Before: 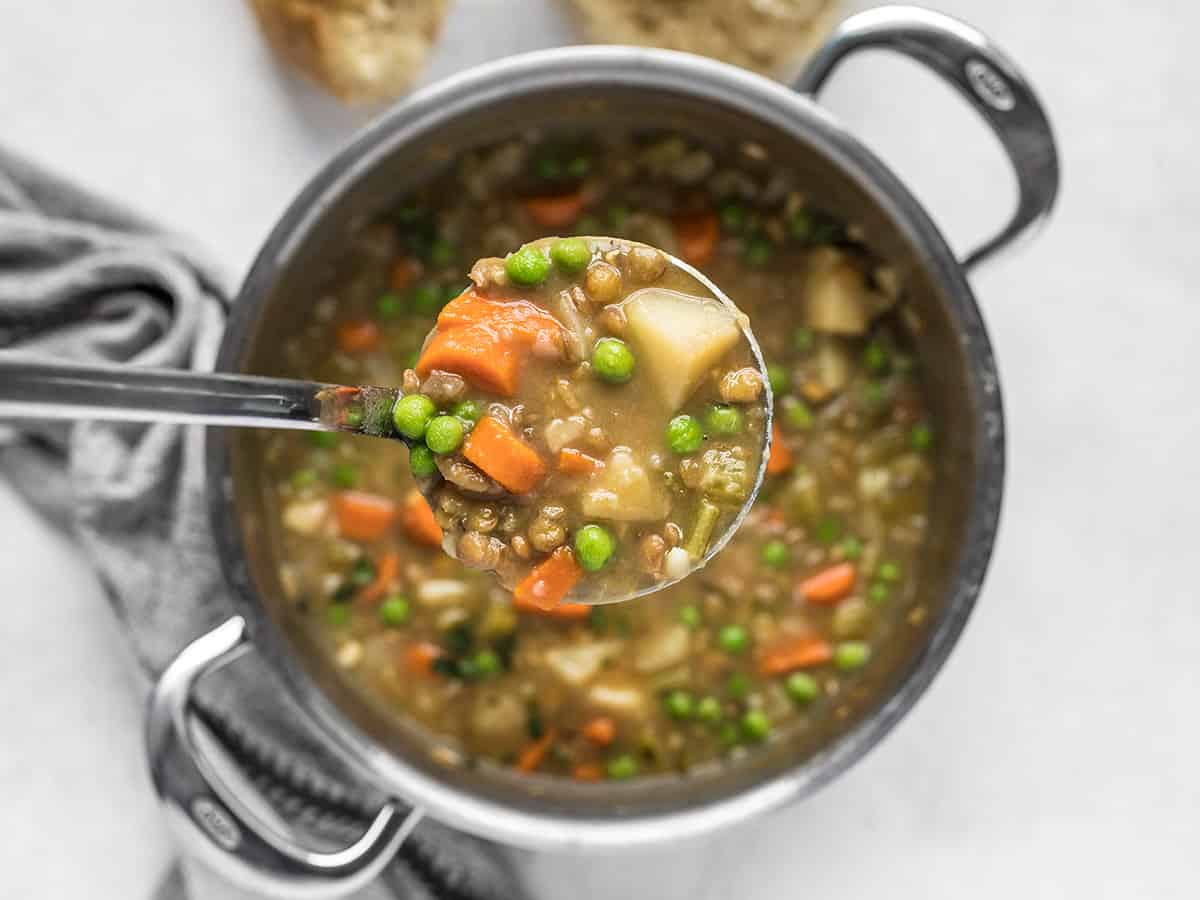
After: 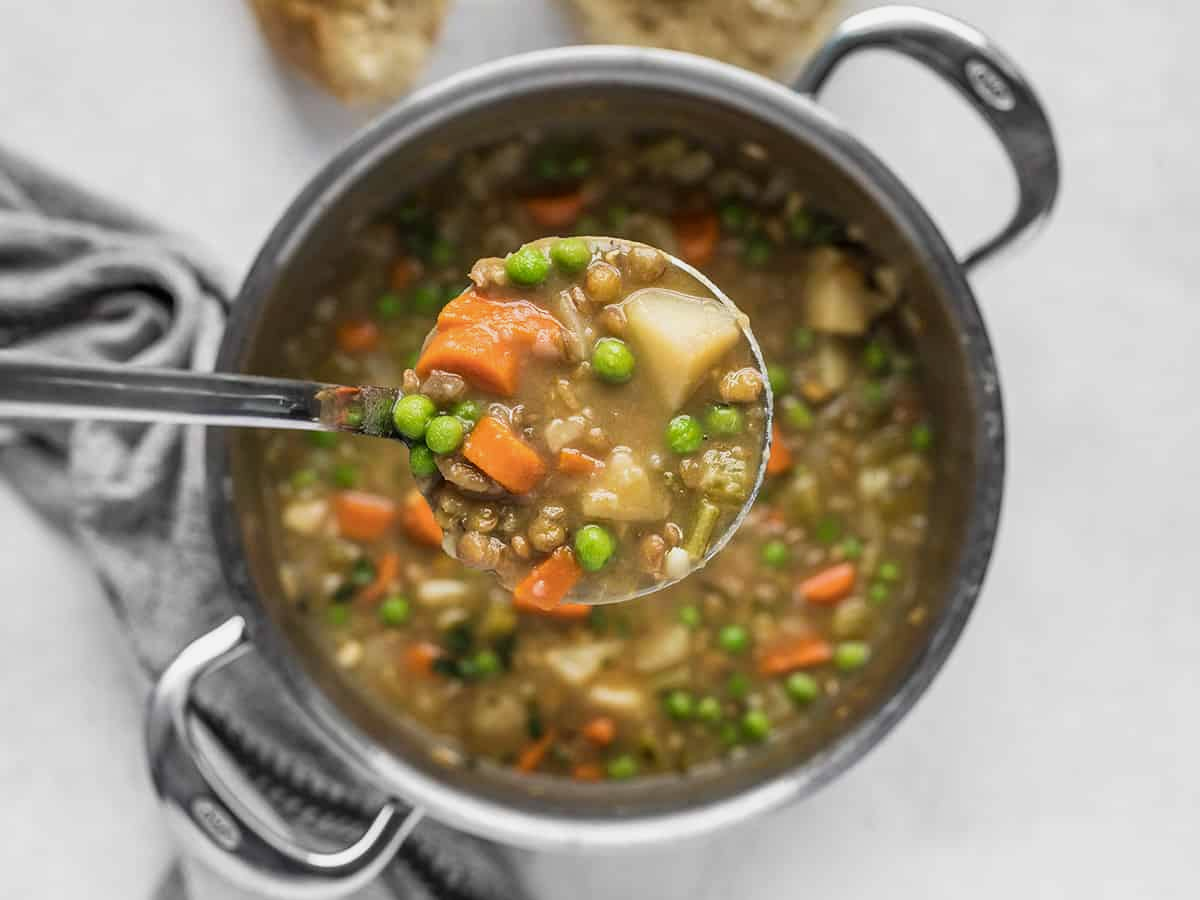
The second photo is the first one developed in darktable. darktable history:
exposure: exposure -0.158 EV, compensate highlight preservation false
